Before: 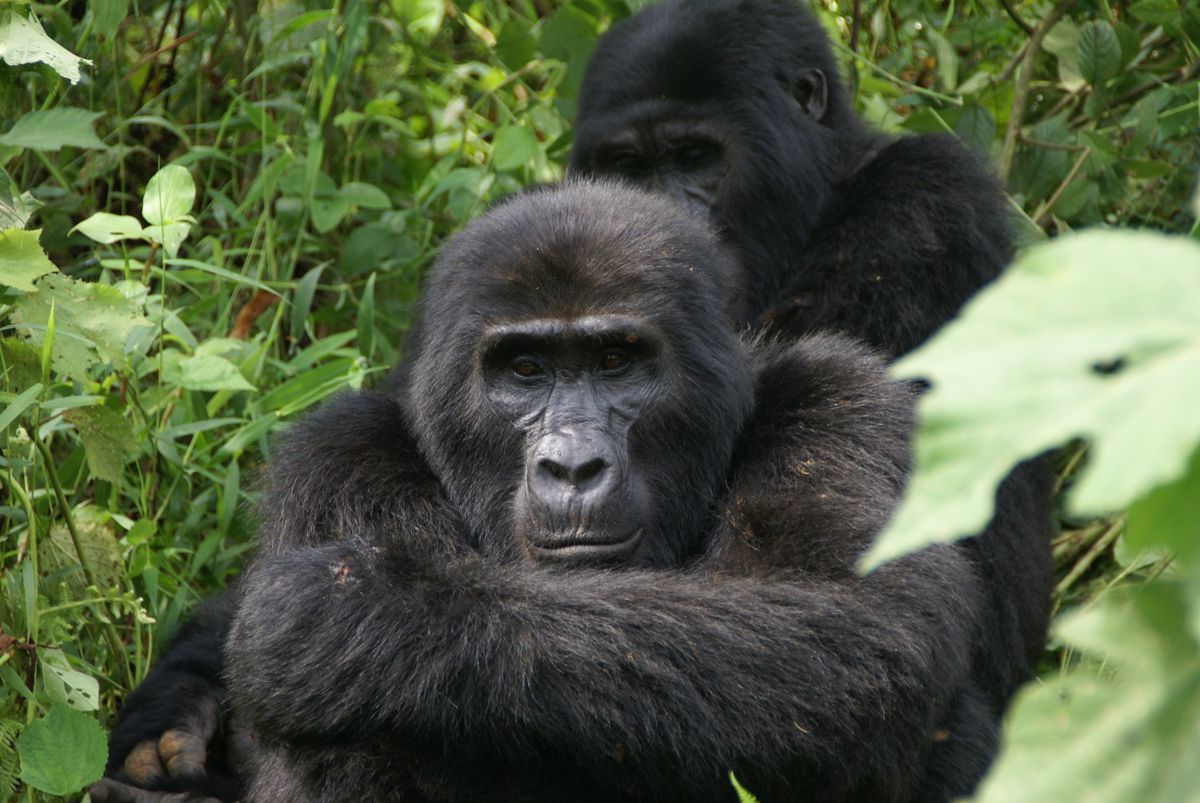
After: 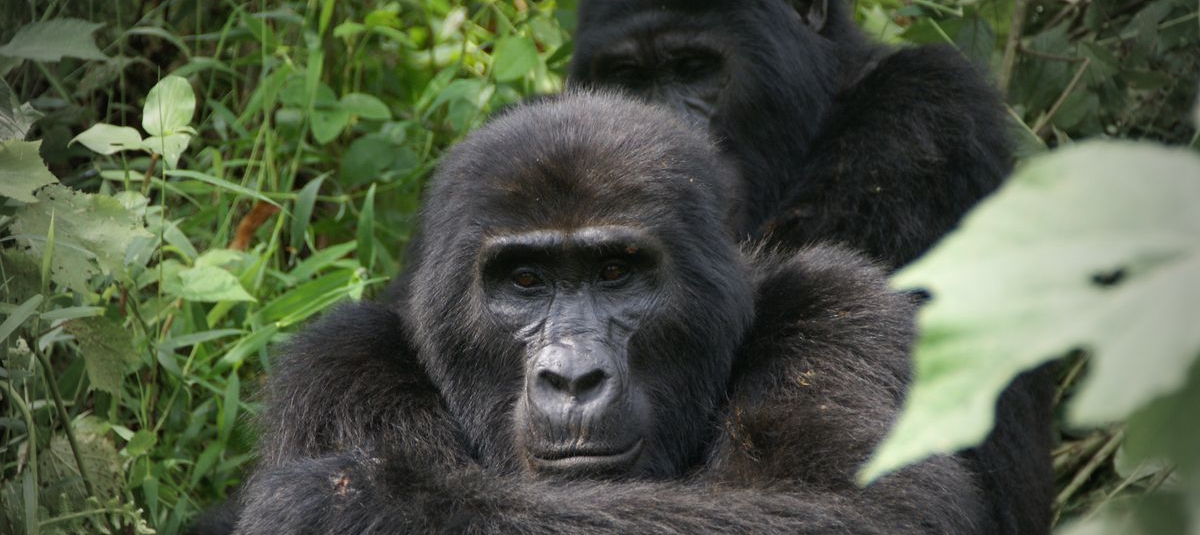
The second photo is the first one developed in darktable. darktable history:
vignetting: fall-off start 64.63%, center (-0.034, 0.148), width/height ratio 0.881
crop: top 11.166%, bottom 22.168%
